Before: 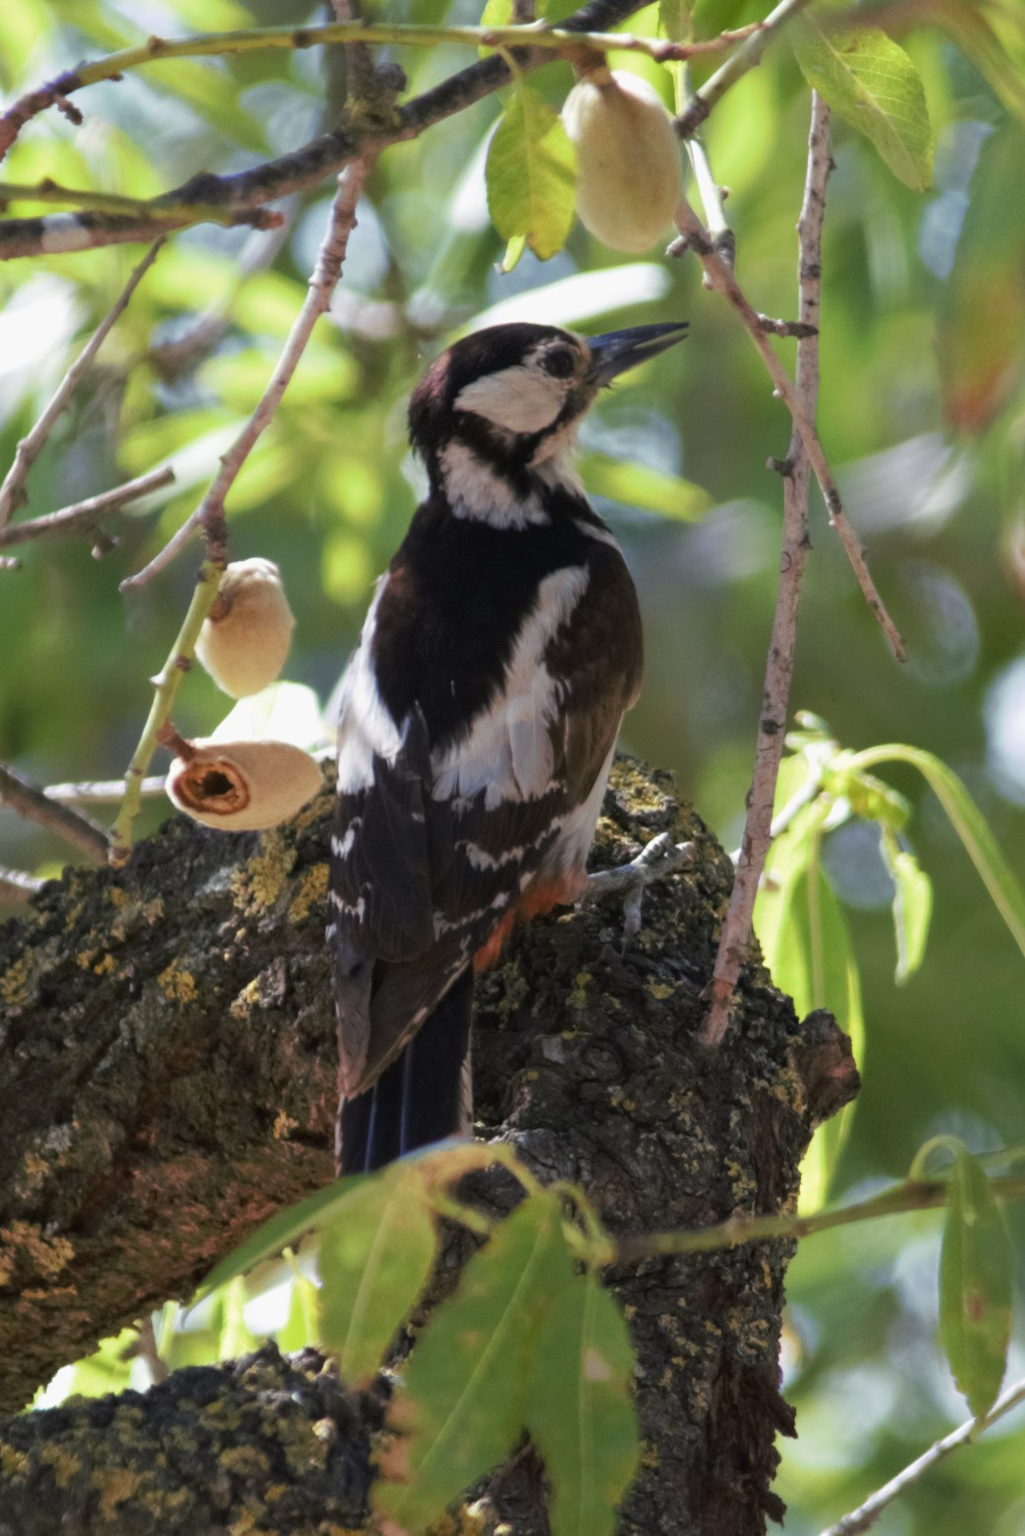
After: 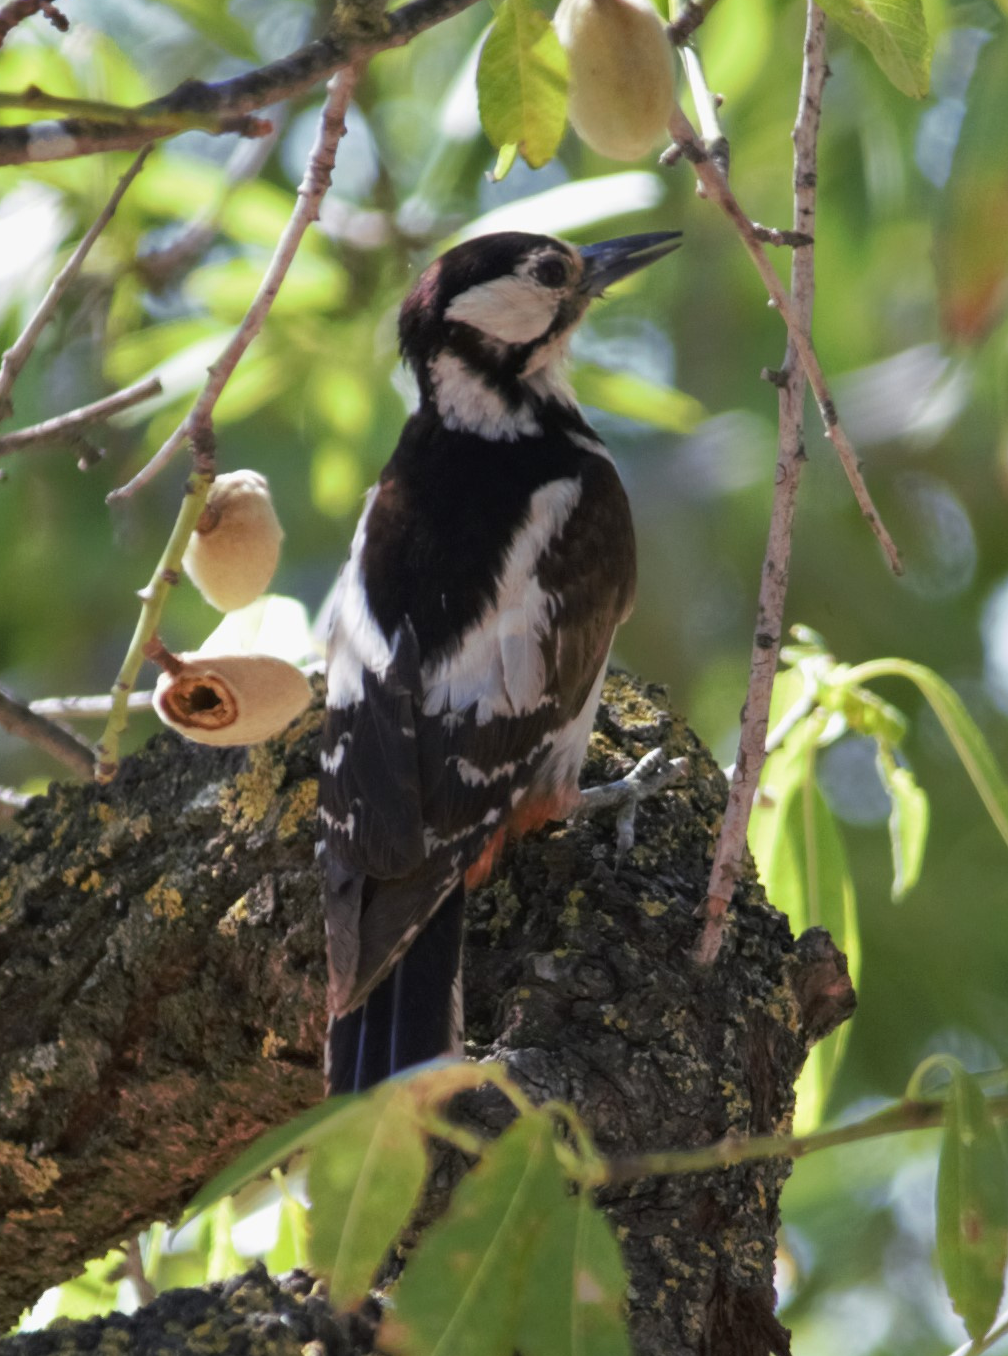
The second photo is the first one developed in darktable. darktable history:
crop: left 1.507%, top 6.147%, right 1.379%, bottom 6.637%
shadows and highlights: shadows 22.7, highlights -48.71, soften with gaussian
